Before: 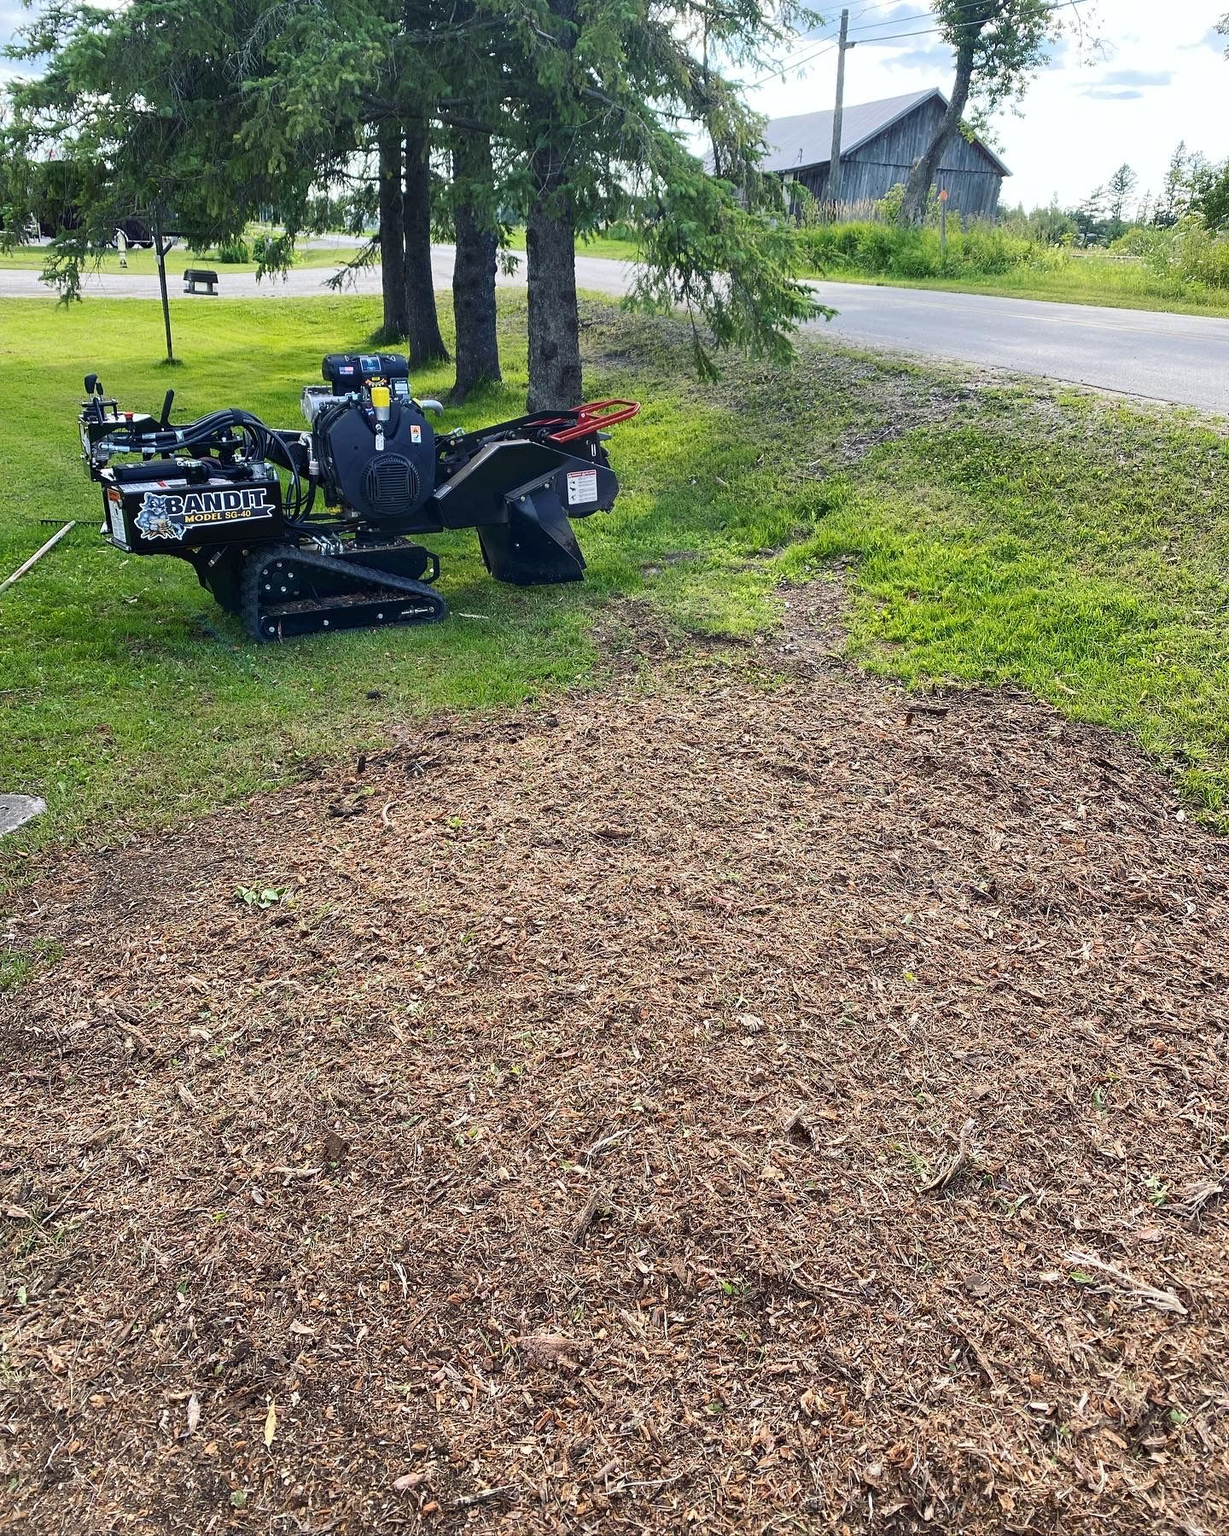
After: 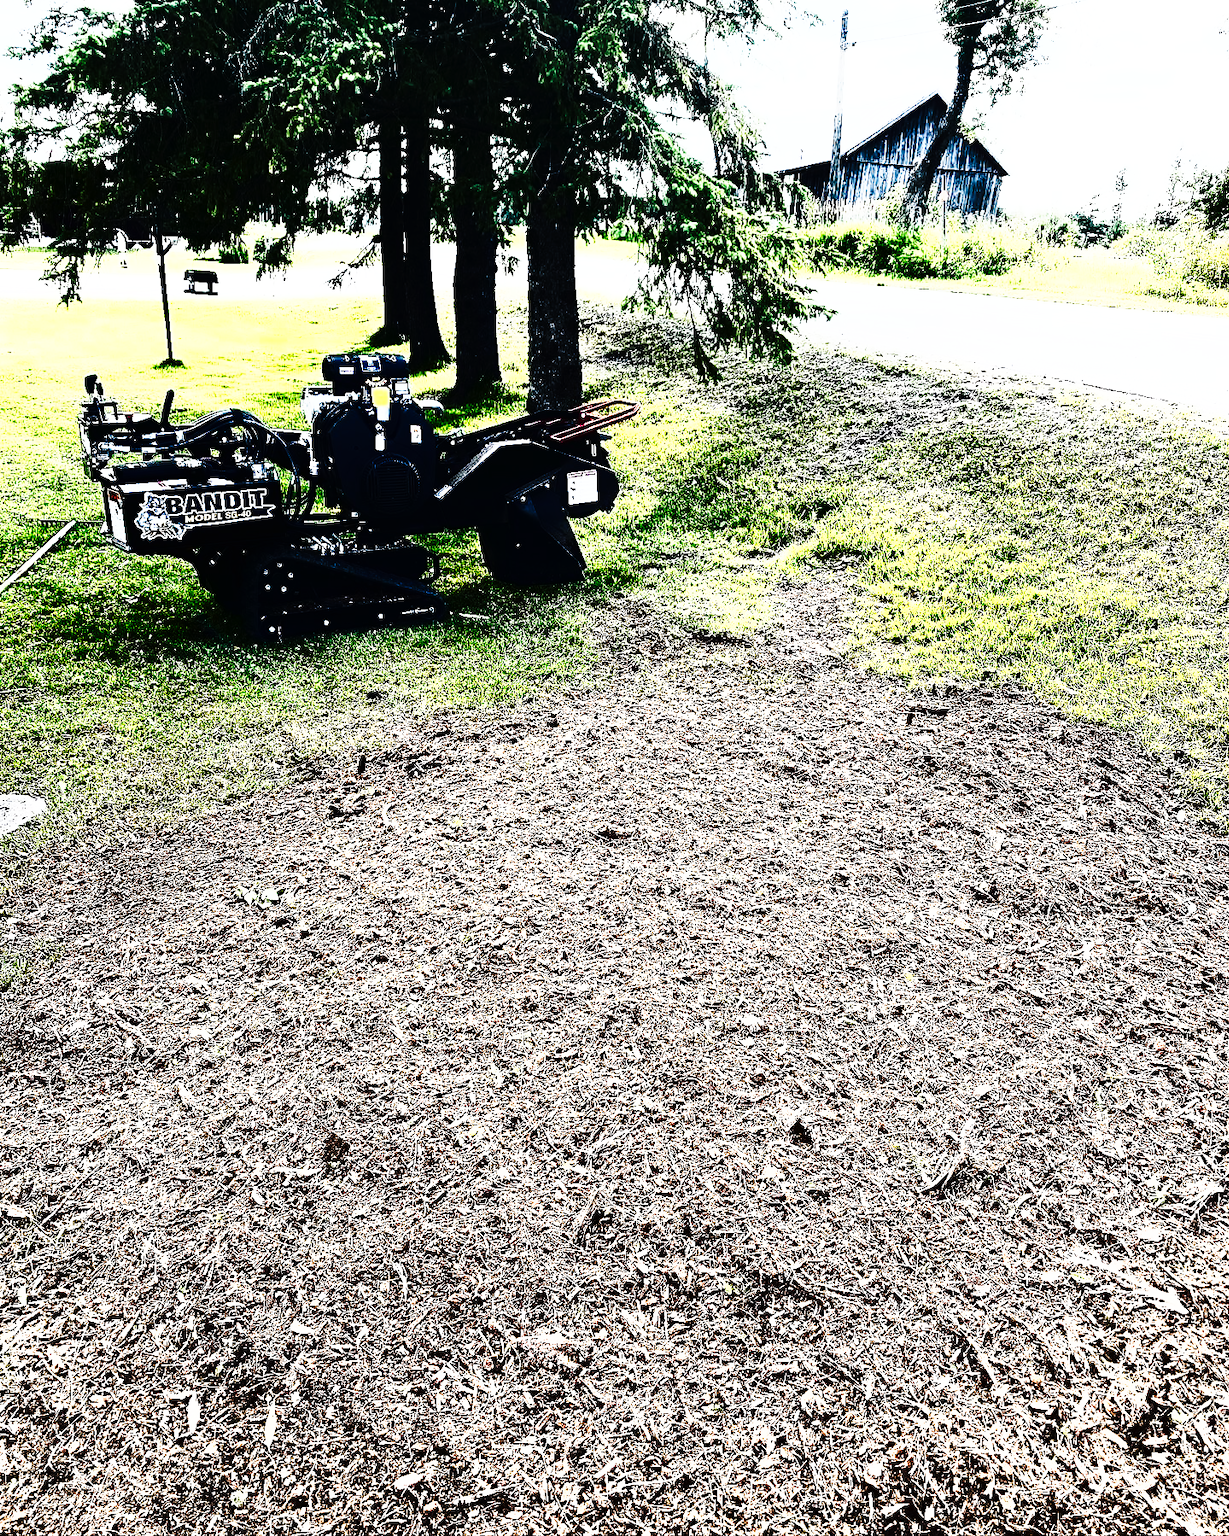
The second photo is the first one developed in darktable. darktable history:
contrast brightness saturation: contrast 0.93, brightness 0.2
tone curve: curves: ch0 [(0, 0) (0.003, 0.004) (0.011, 0.006) (0.025, 0.008) (0.044, 0.012) (0.069, 0.017) (0.1, 0.021) (0.136, 0.029) (0.177, 0.043) (0.224, 0.062) (0.277, 0.108) (0.335, 0.166) (0.399, 0.301) (0.468, 0.467) (0.543, 0.64) (0.623, 0.803) (0.709, 0.908) (0.801, 0.969) (0.898, 0.988) (1, 1)], preserve colors none
tone equalizer: -8 EV 0.06 EV, smoothing diameter 25%, edges refinement/feathering 10, preserve details guided filter
